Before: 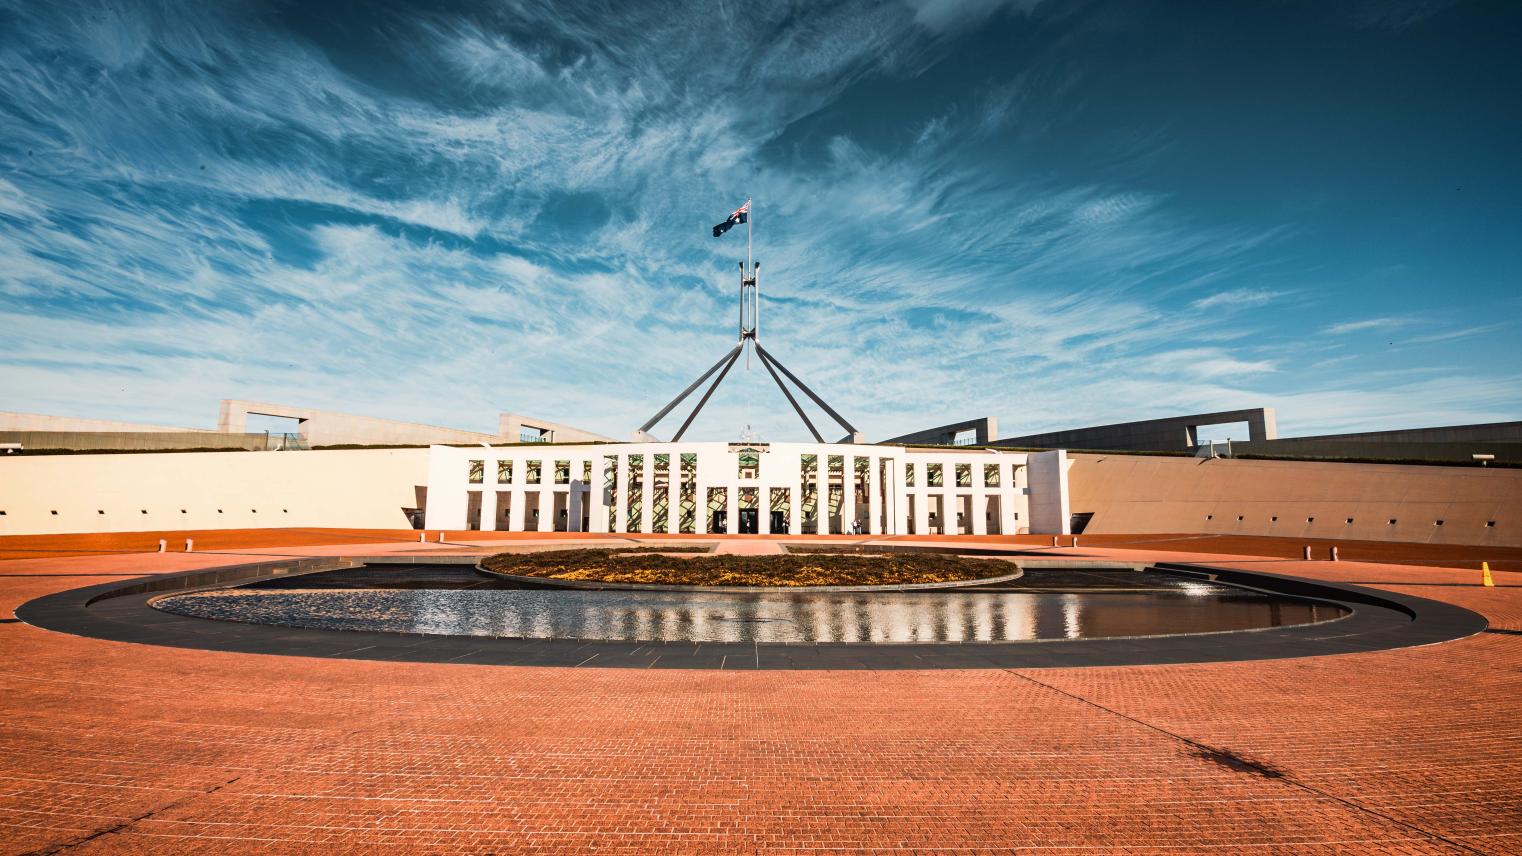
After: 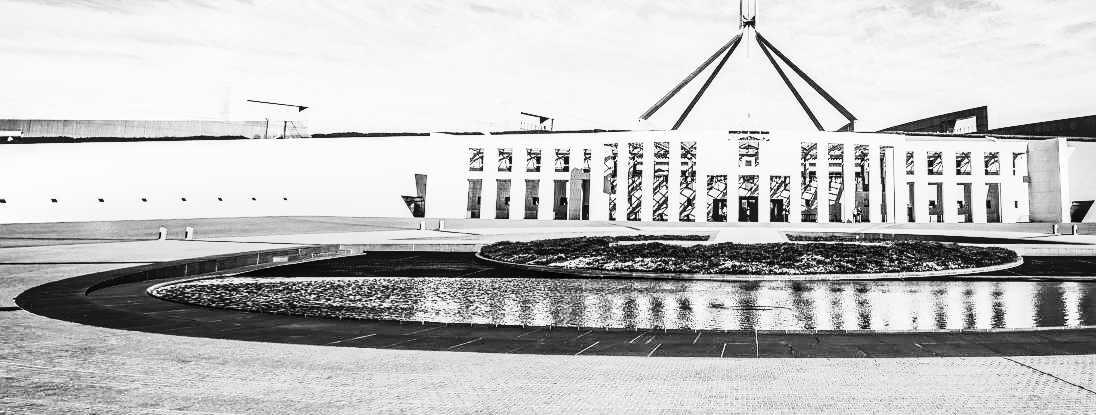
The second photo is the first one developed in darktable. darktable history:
crop: top 36.498%, right 27.964%, bottom 14.995%
rgb curve: curves: ch0 [(0, 0) (0.21, 0.15) (0.24, 0.21) (0.5, 0.75) (0.75, 0.96) (0.89, 0.99) (1, 1)]; ch1 [(0, 0.02) (0.21, 0.13) (0.25, 0.2) (0.5, 0.67) (0.75, 0.9) (0.89, 0.97) (1, 1)]; ch2 [(0, 0.02) (0.21, 0.13) (0.25, 0.2) (0.5, 0.67) (0.75, 0.9) (0.89, 0.97) (1, 1)], compensate middle gray true
local contrast: detail 130%
monochrome: on, module defaults
tone curve: curves: ch0 [(0, 0) (0.003, 0.012) (0.011, 0.015) (0.025, 0.02) (0.044, 0.032) (0.069, 0.044) (0.1, 0.063) (0.136, 0.085) (0.177, 0.121) (0.224, 0.159) (0.277, 0.207) (0.335, 0.261) (0.399, 0.328) (0.468, 0.41) (0.543, 0.506) (0.623, 0.609) (0.709, 0.719) (0.801, 0.82) (0.898, 0.907) (1, 1)], preserve colors none
sharpen: radius 0.969, amount 0.604
